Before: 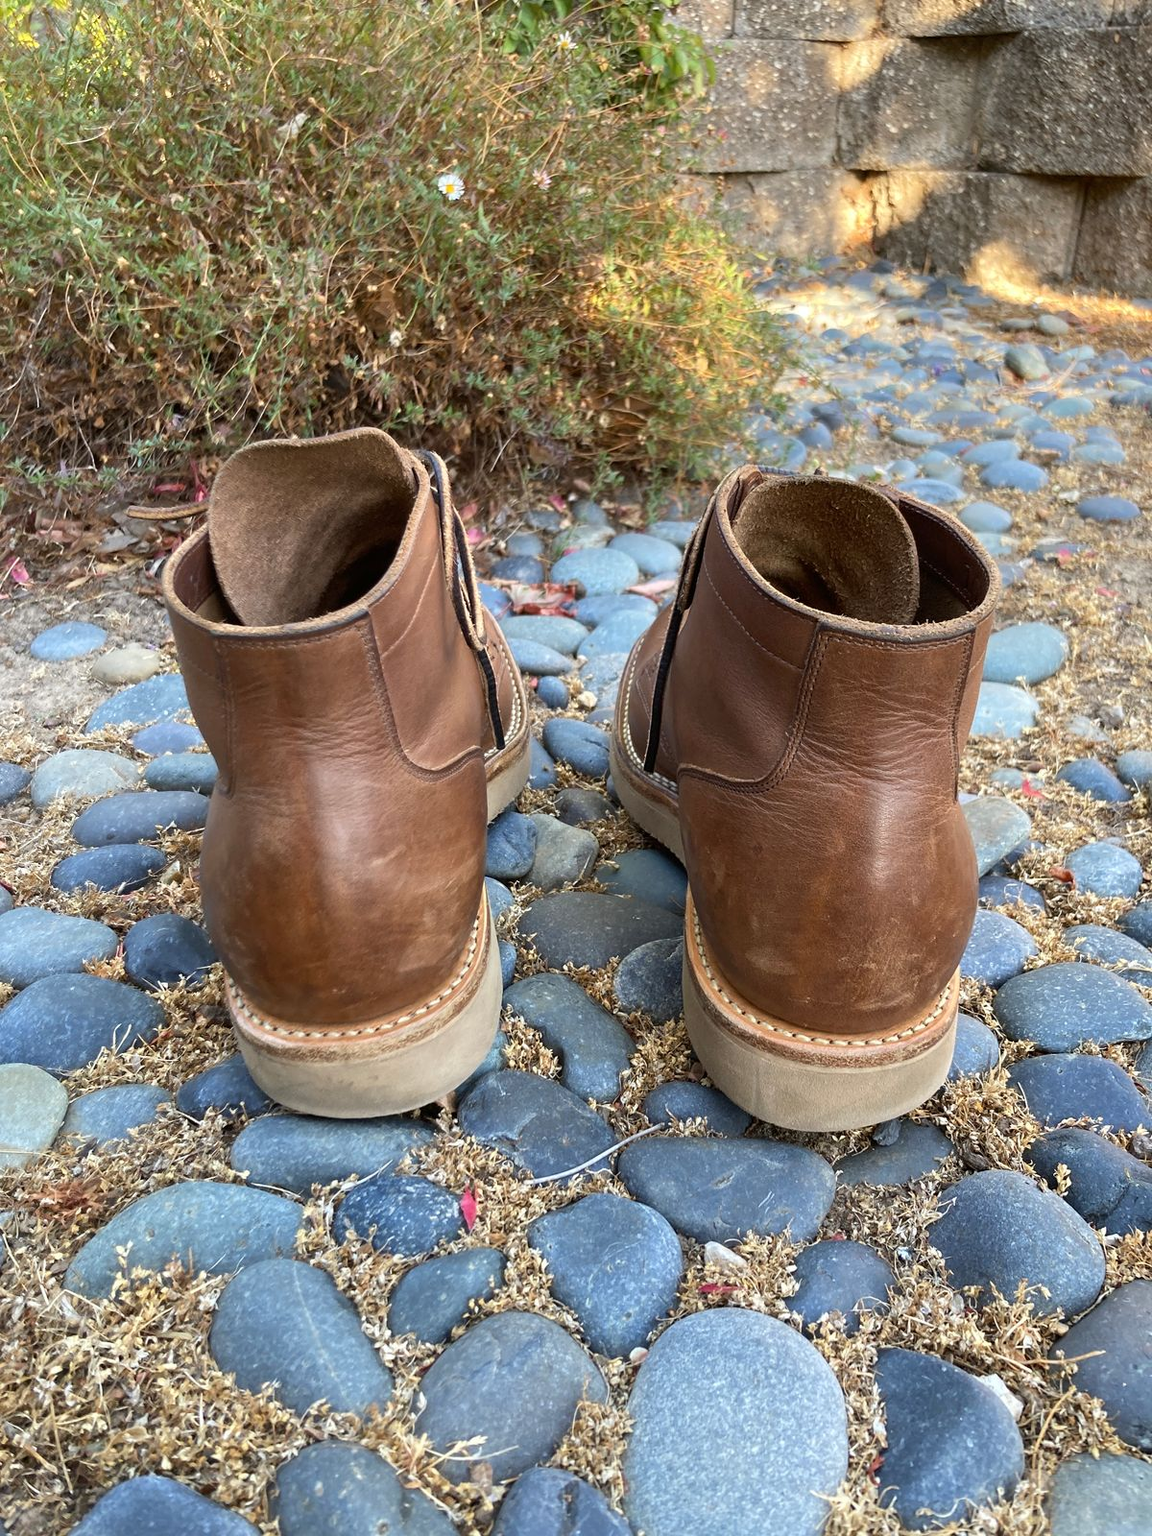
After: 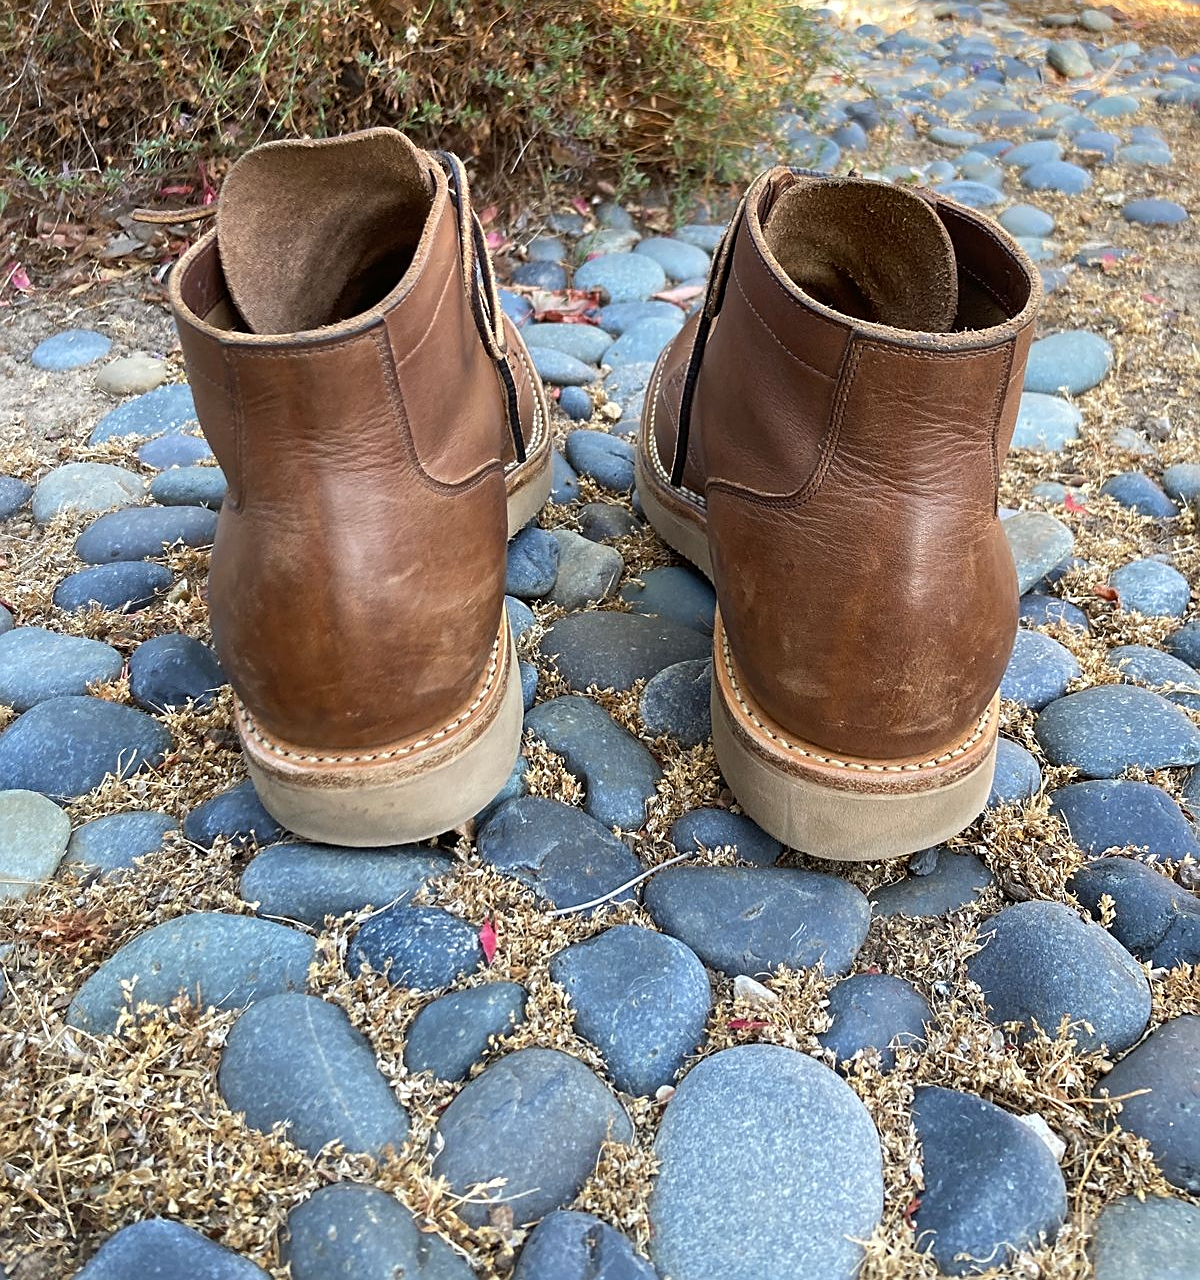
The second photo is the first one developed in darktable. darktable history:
sharpen: on, module defaults
crop and rotate: top 19.998%
